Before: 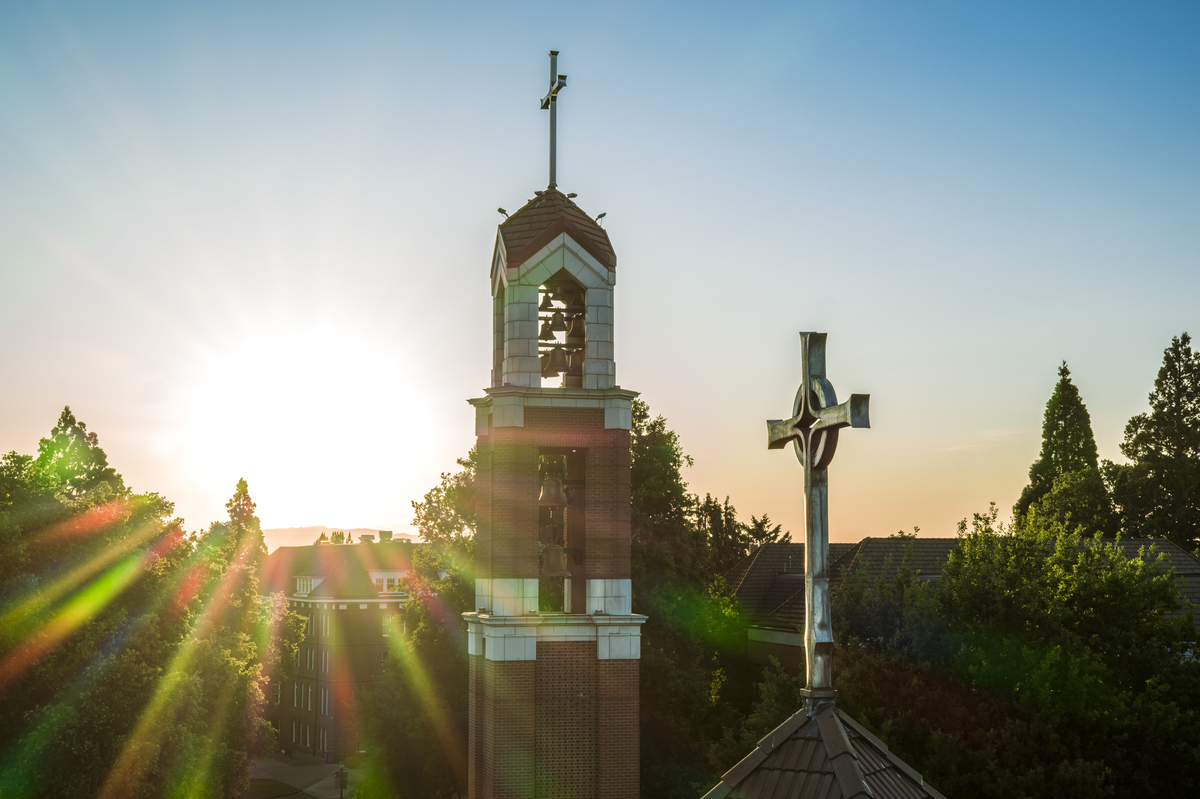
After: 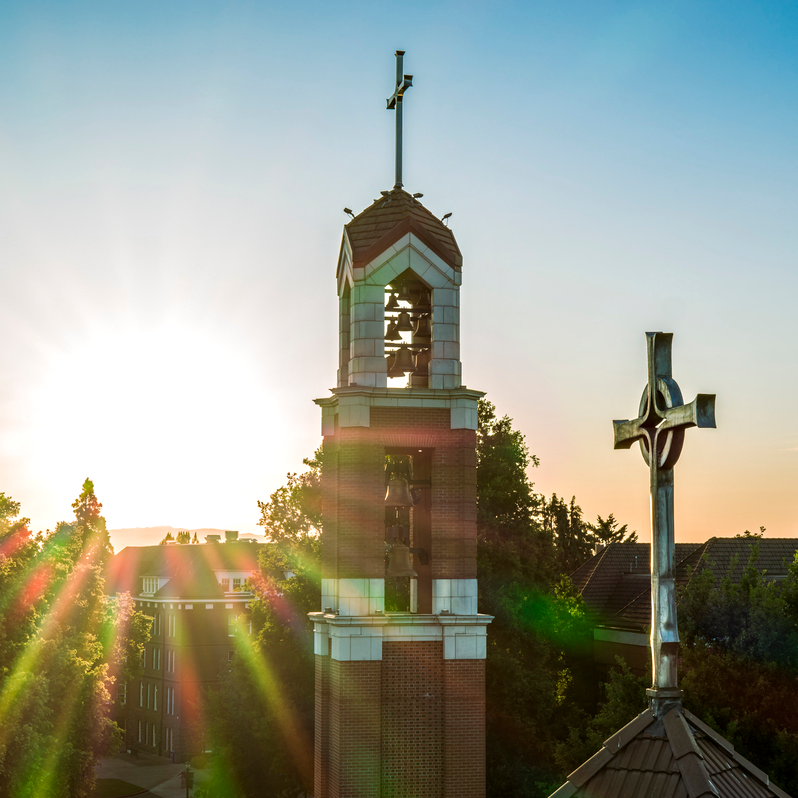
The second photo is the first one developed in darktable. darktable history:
crop and rotate: left 12.844%, right 20.651%
contrast equalizer: octaves 7, y [[0.6 ×6], [0.55 ×6], [0 ×6], [0 ×6], [0 ×6]], mix 0.365
tone equalizer: on, module defaults
